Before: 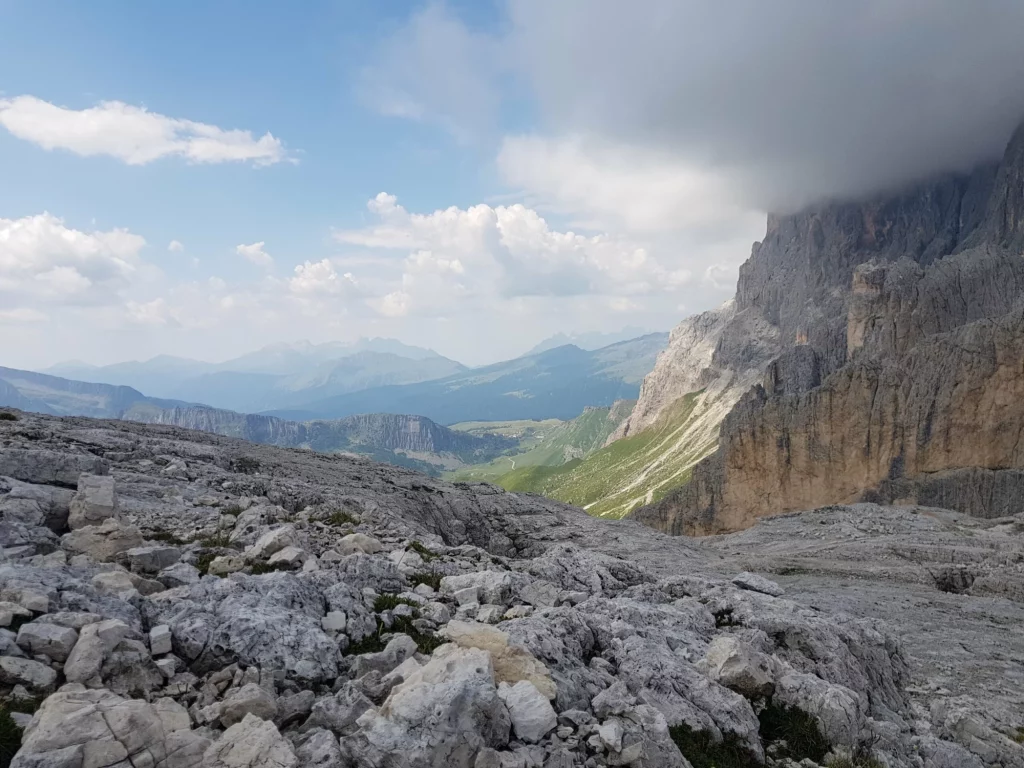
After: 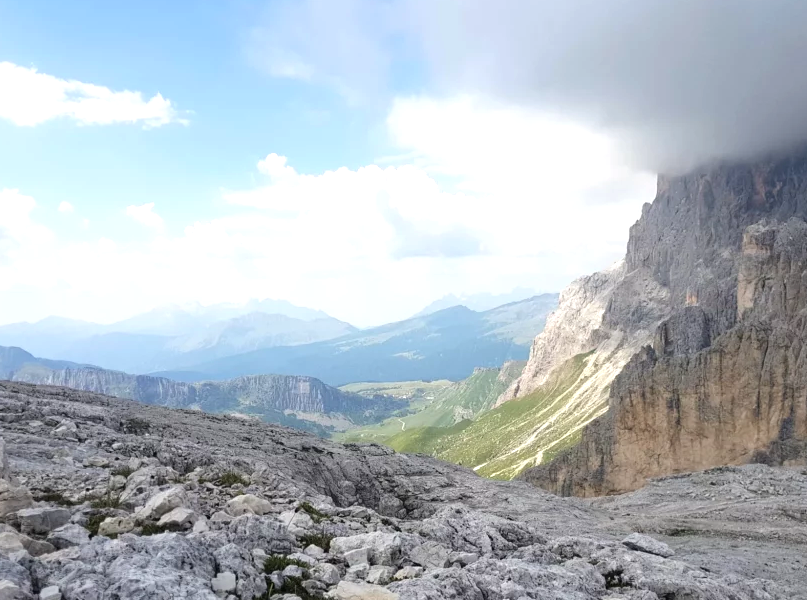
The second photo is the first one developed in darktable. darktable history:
exposure: black level correction 0, exposure 0.7 EV, compensate exposure bias true, compensate highlight preservation false
crop and rotate: left 10.77%, top 5.1%, right 10.41%, bottom 16.76%
color zones: curves: ch0 [(0, 0.5) (0.143, 0.52) (0.286, 0.5) (0.429, 0.5) (0.571, 0.5) (0.714, 0.5) (0.857, 0.5) (1, 0.5)]; ch1 [(0, 0.489) (0.155, 0.45) (0.286, 0.466) (0.429, 0.5) (0.571, 0.5) (0.714, 0.5) (0.857, 0.5) (1, 0.489)]
